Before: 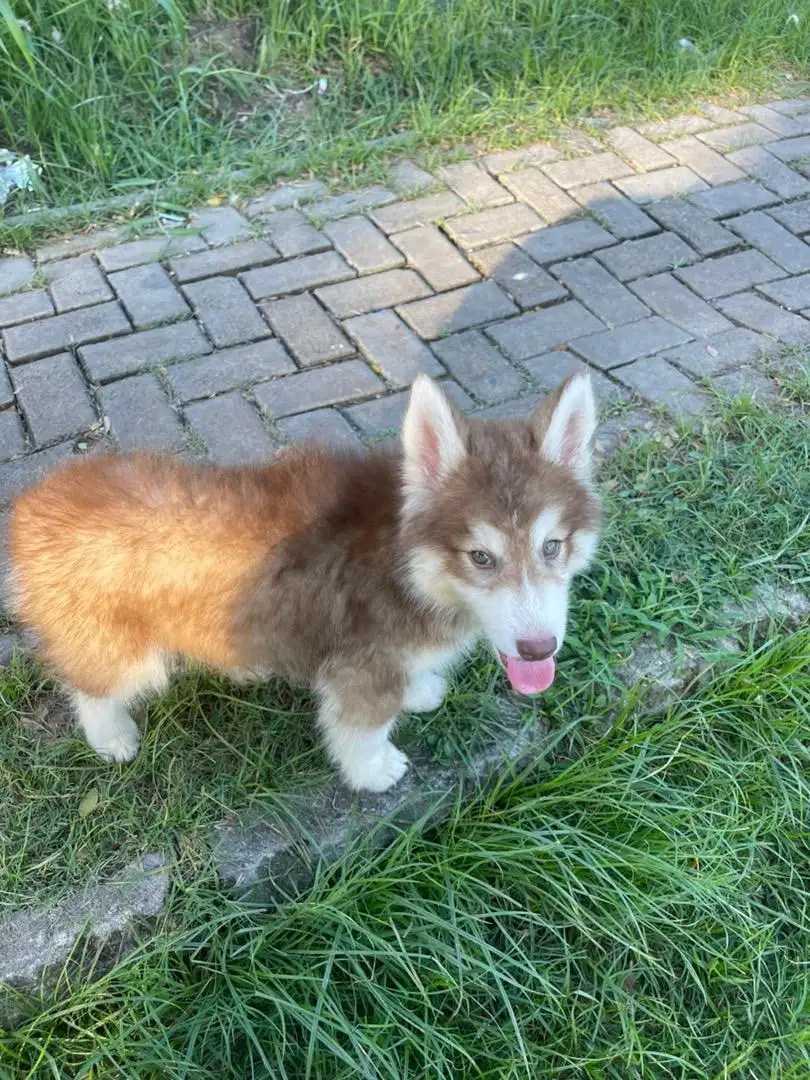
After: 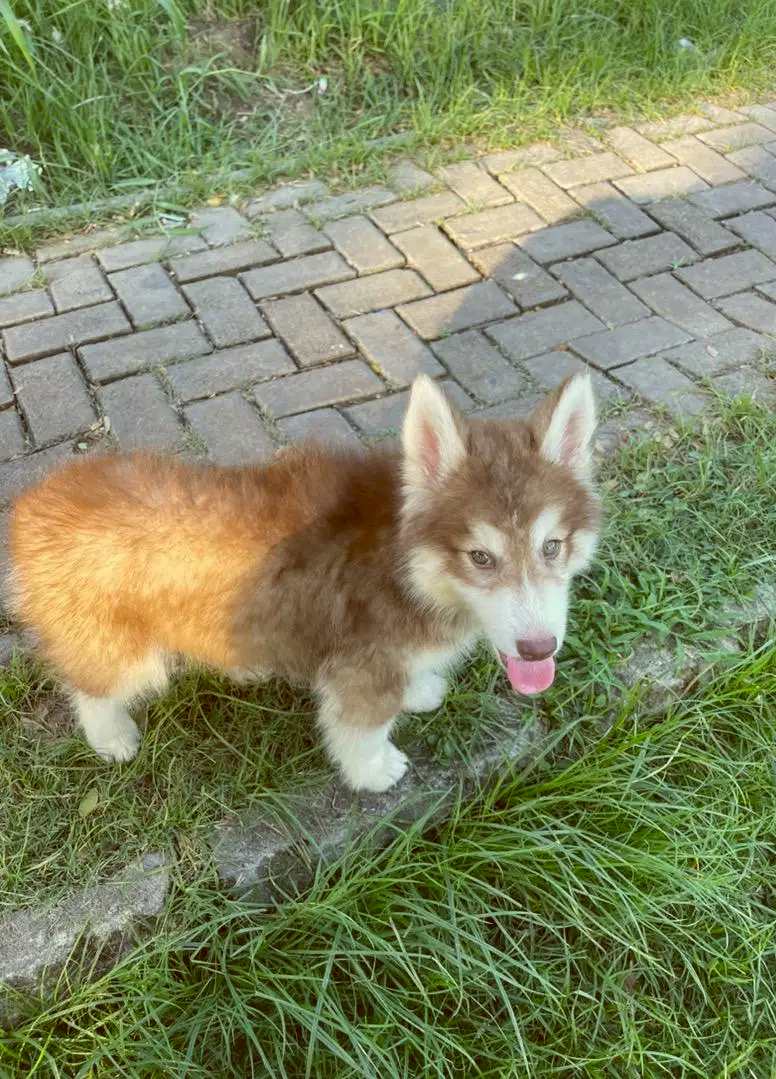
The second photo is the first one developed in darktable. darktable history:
crop: right 4.126%, bottom 0.031%
color balance: lift [1.001, 1.007, 1, 0.993], gamma [1.023, 1.026, 1.01, 0.974], gain [0.964, 1.059, 1.073, 0.927]
